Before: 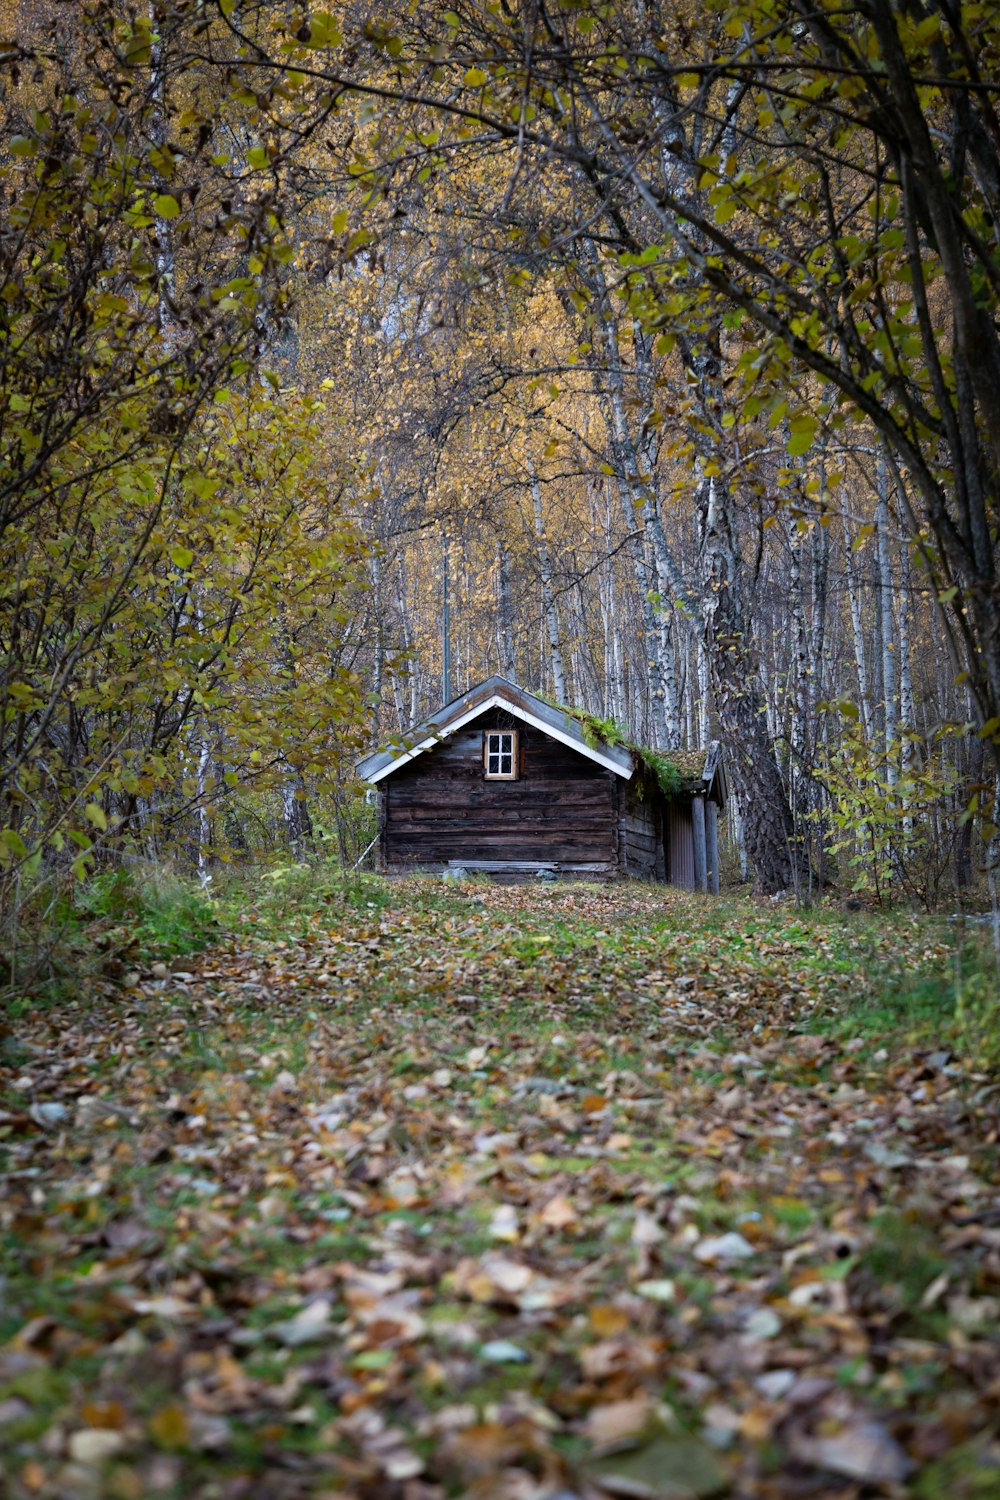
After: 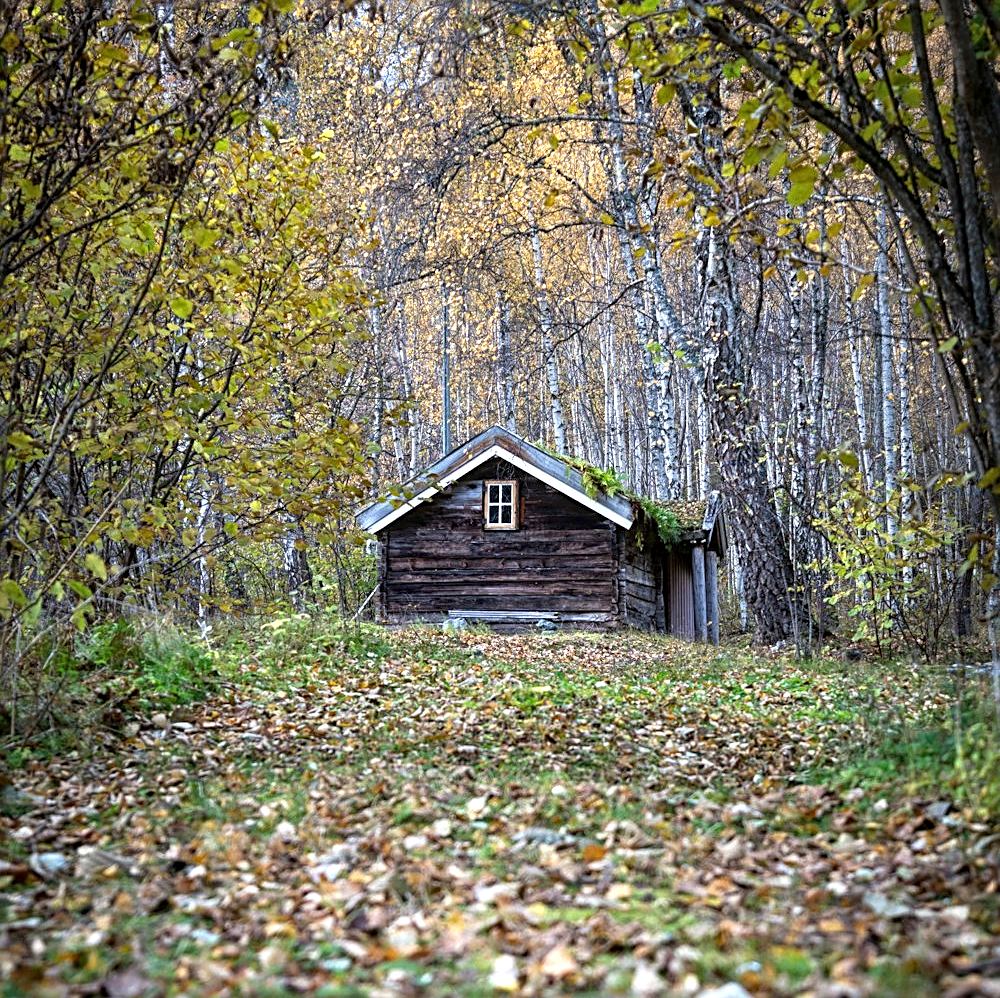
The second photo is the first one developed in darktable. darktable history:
crop: top 16.727%, bottom 16.727%
sharpen: radius 2.531, amount 0.628
local contrast: on, module defaults
exposure: black level correction 0, exposure 0.7 EV, compensate exposure bias true, compensate highlight preservation false
